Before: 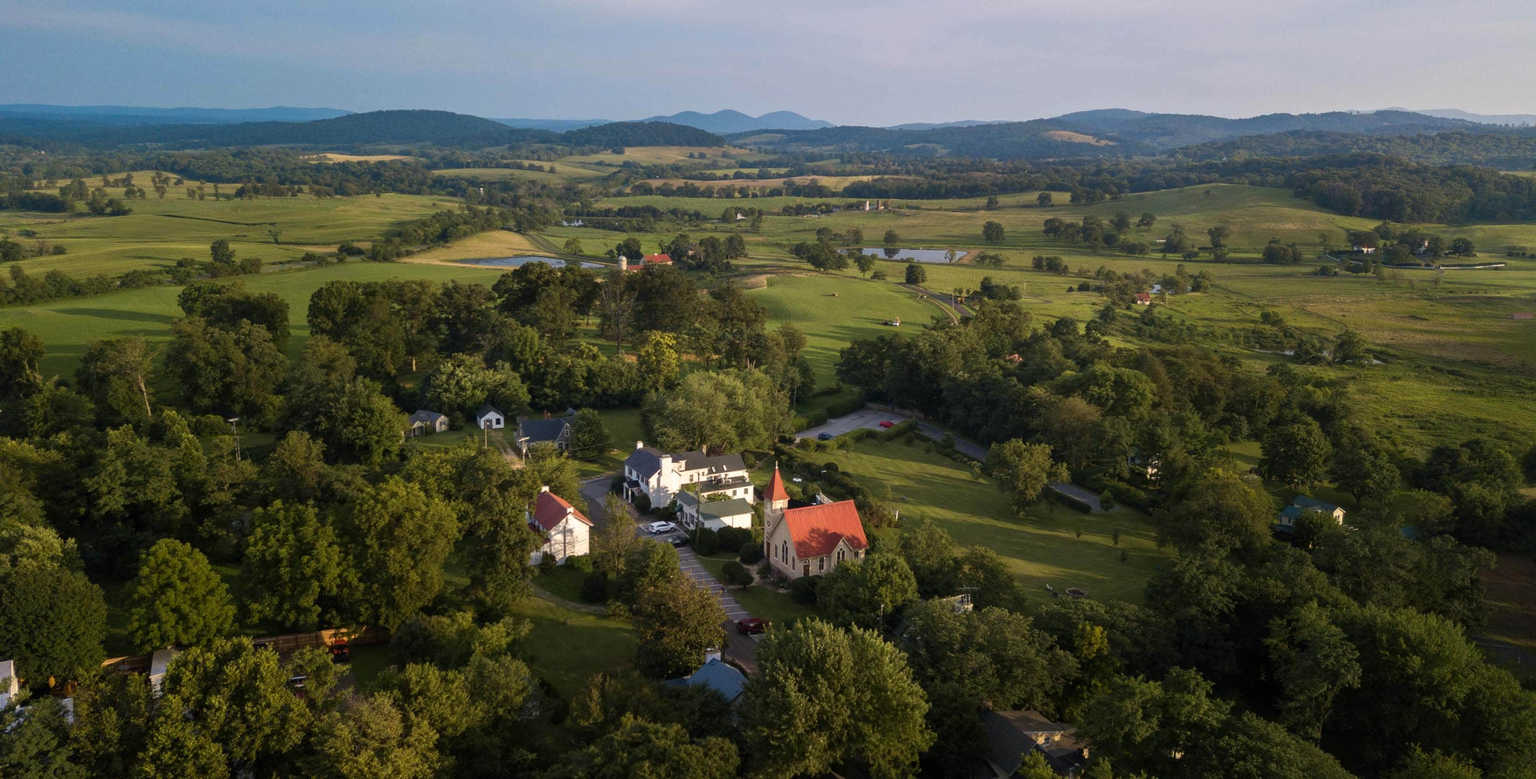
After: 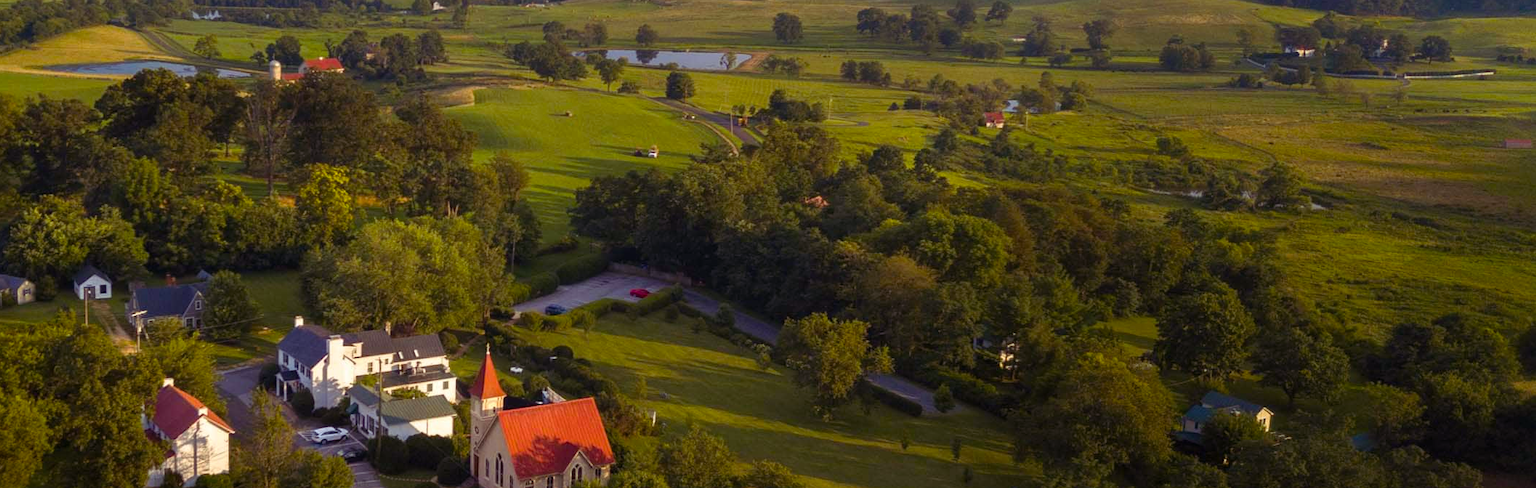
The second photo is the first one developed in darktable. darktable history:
crop and rotate: left 27.578%, top 27.255%, bottom 27.253%
color balance rgb: shadows lift › luminance 0.342%, shadows lift › chroma 6.72%, shadows lift › hue 302.17°, perceptual saturation grading › global saturation 31.254%, global vibrance 20.678%
base curve: curves: ch0 [(0, 0) (0.303, 0.277) (1, 1)]
